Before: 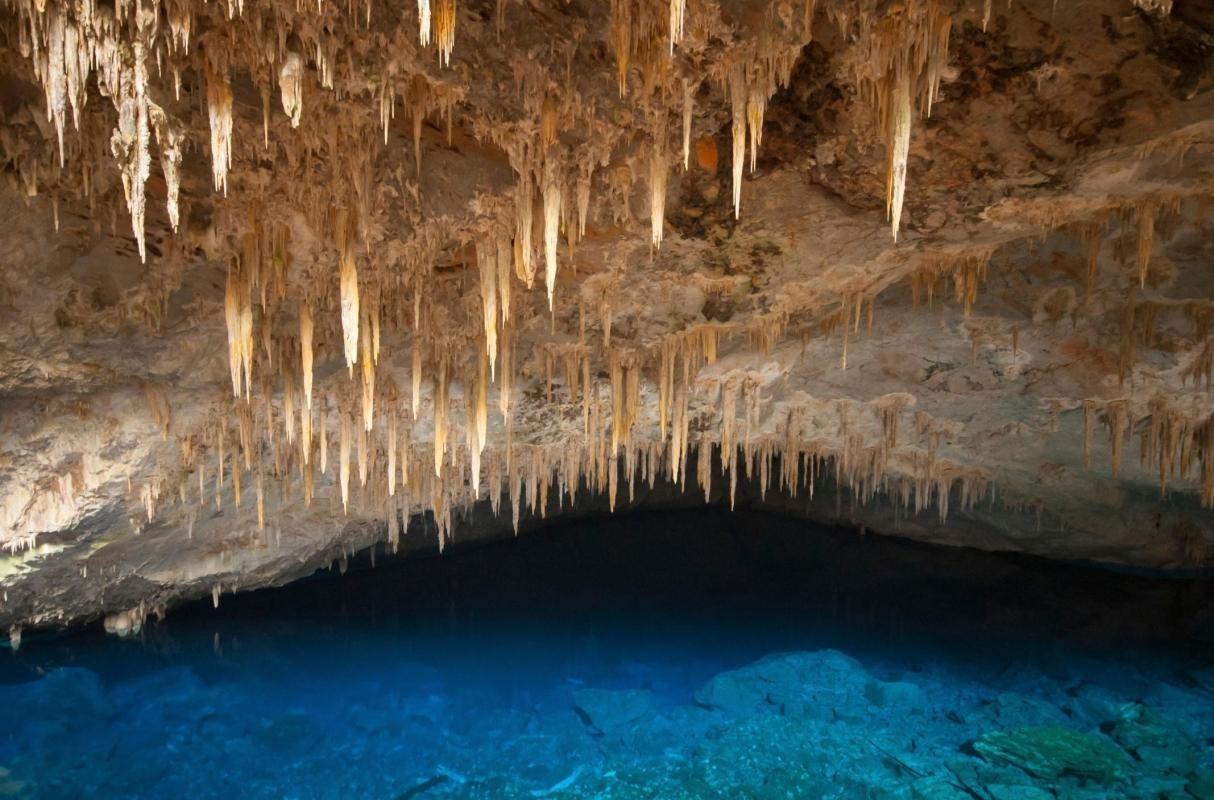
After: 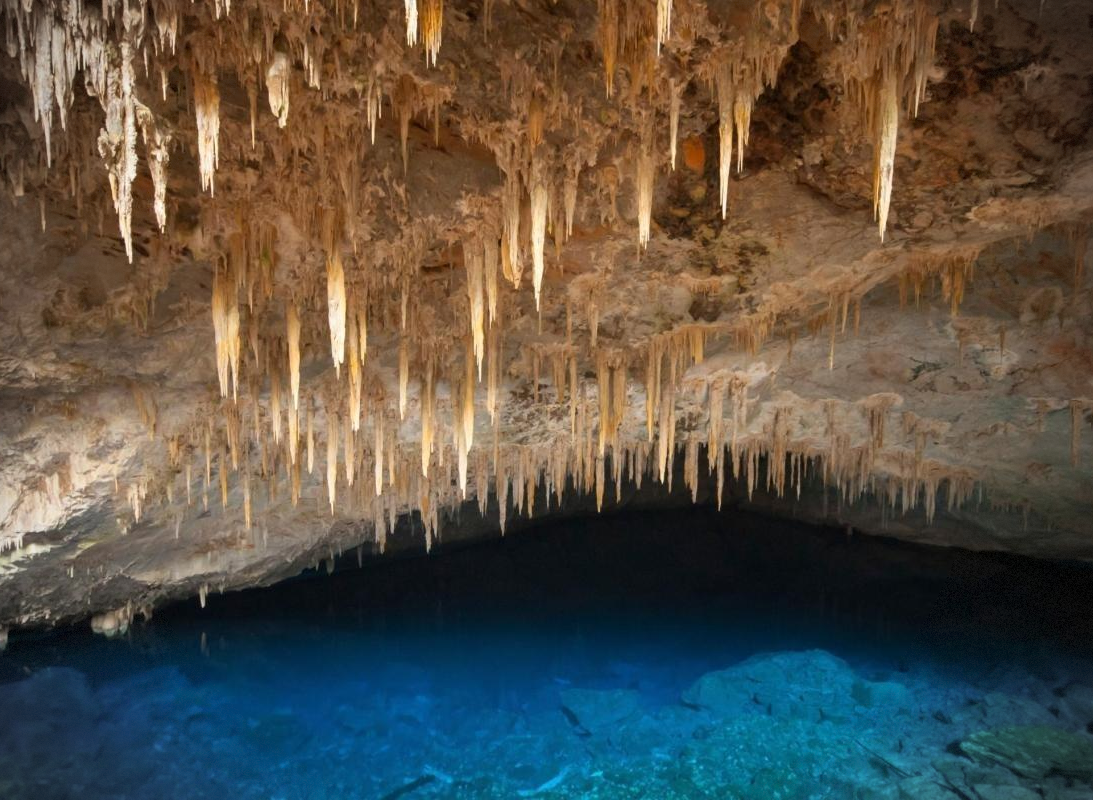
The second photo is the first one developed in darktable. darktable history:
vignetting: dithering 8-bit output, unbound false
crop and rotate: left 1.088%, right 8.807%
